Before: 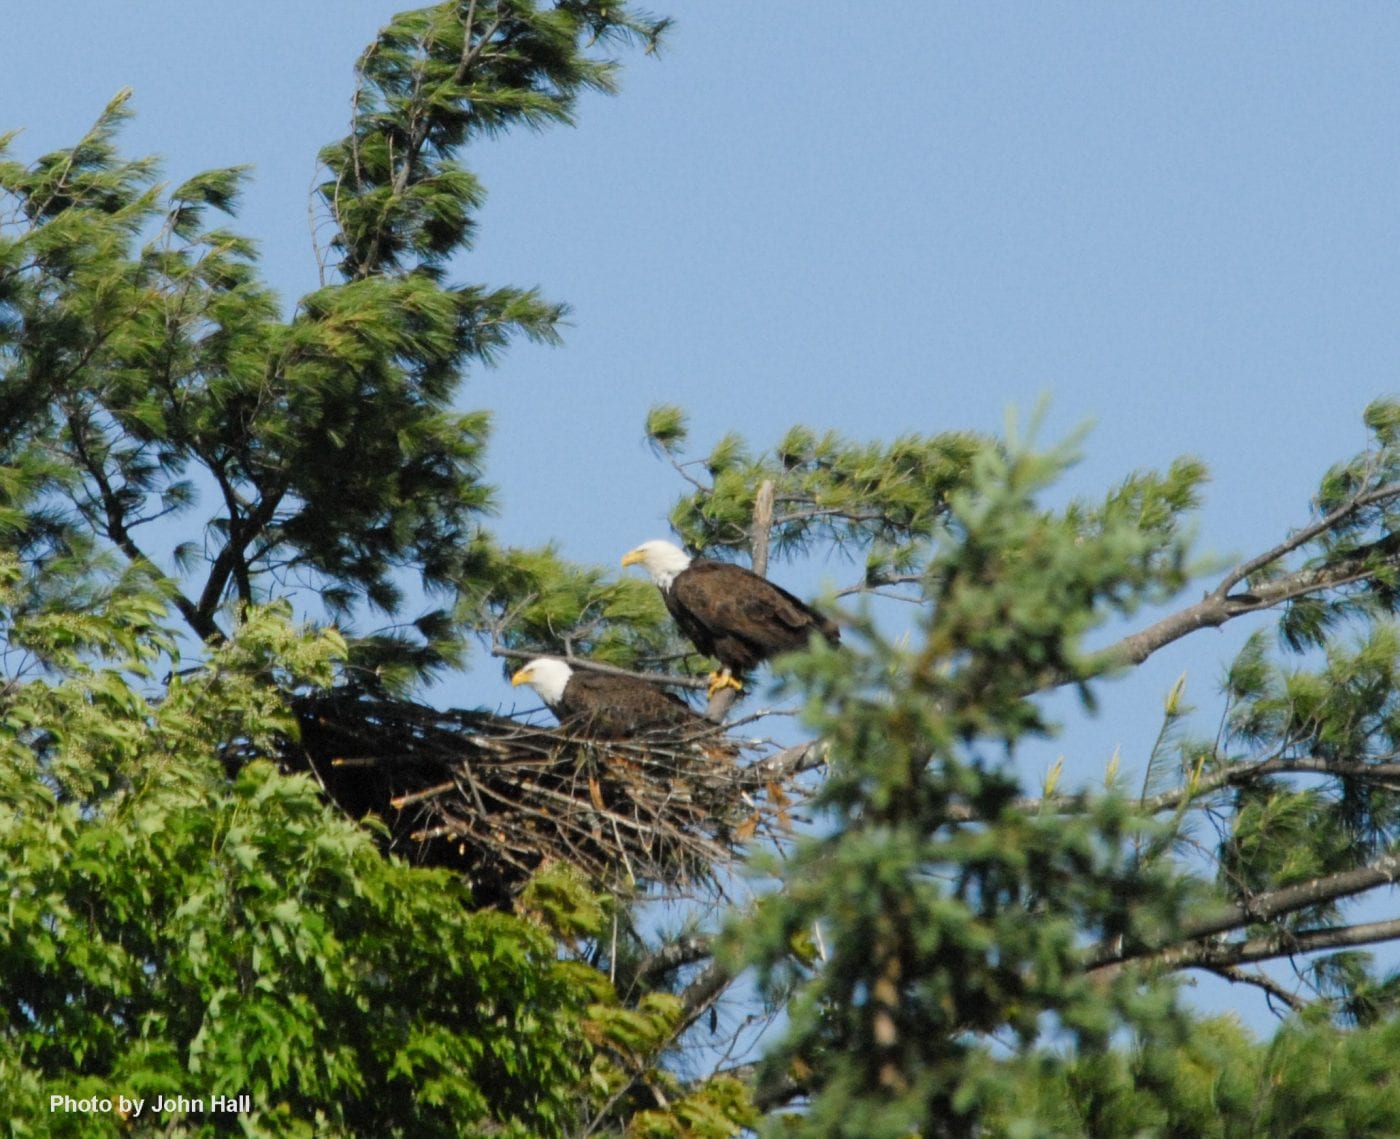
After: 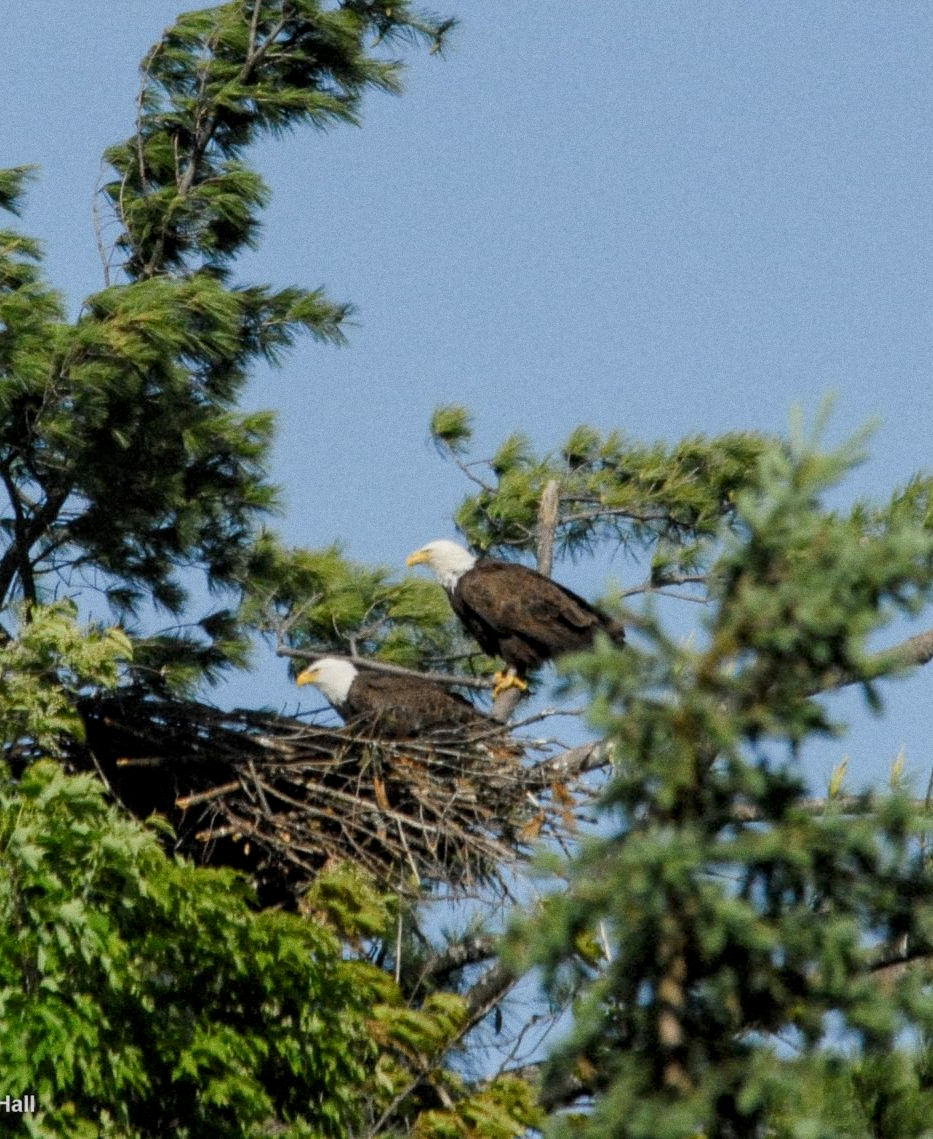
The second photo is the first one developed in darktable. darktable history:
grain: on, module defaults
local contrast: on, module defaults
exposure: black level correction 0.001, exposure -0.2 EV, compensate highlight preservation false
crop: left 15.419%, right 17.914%
